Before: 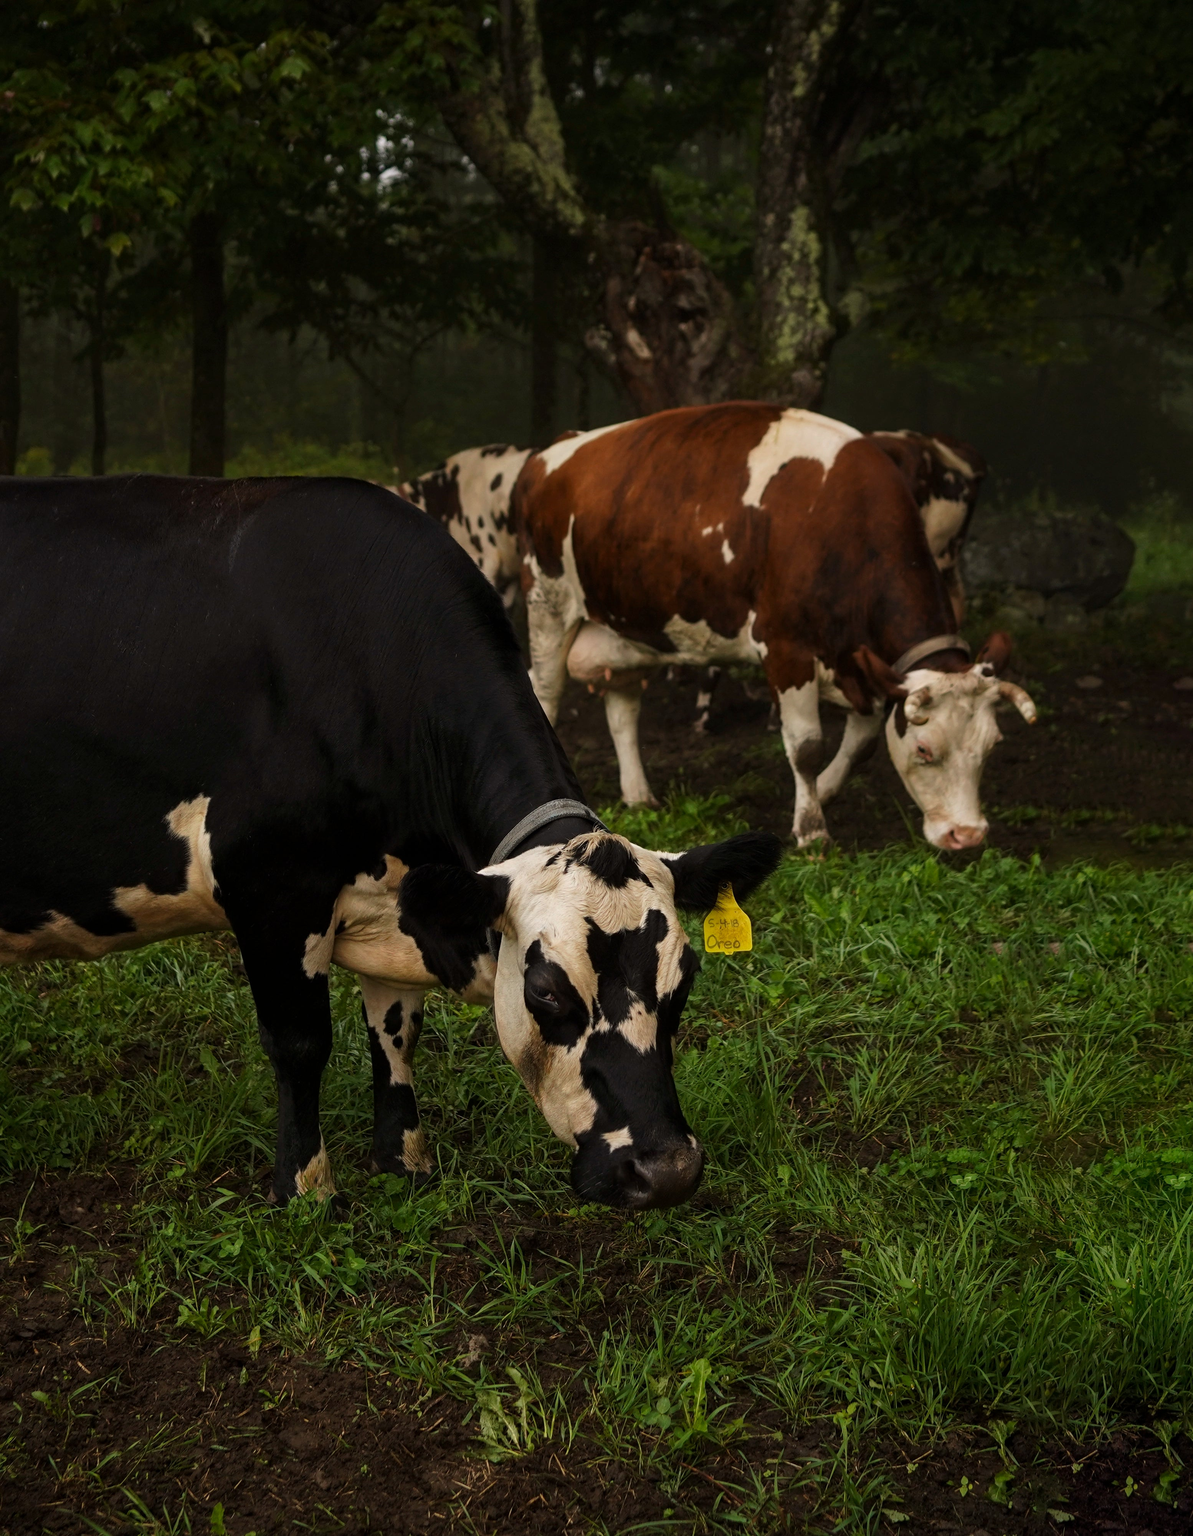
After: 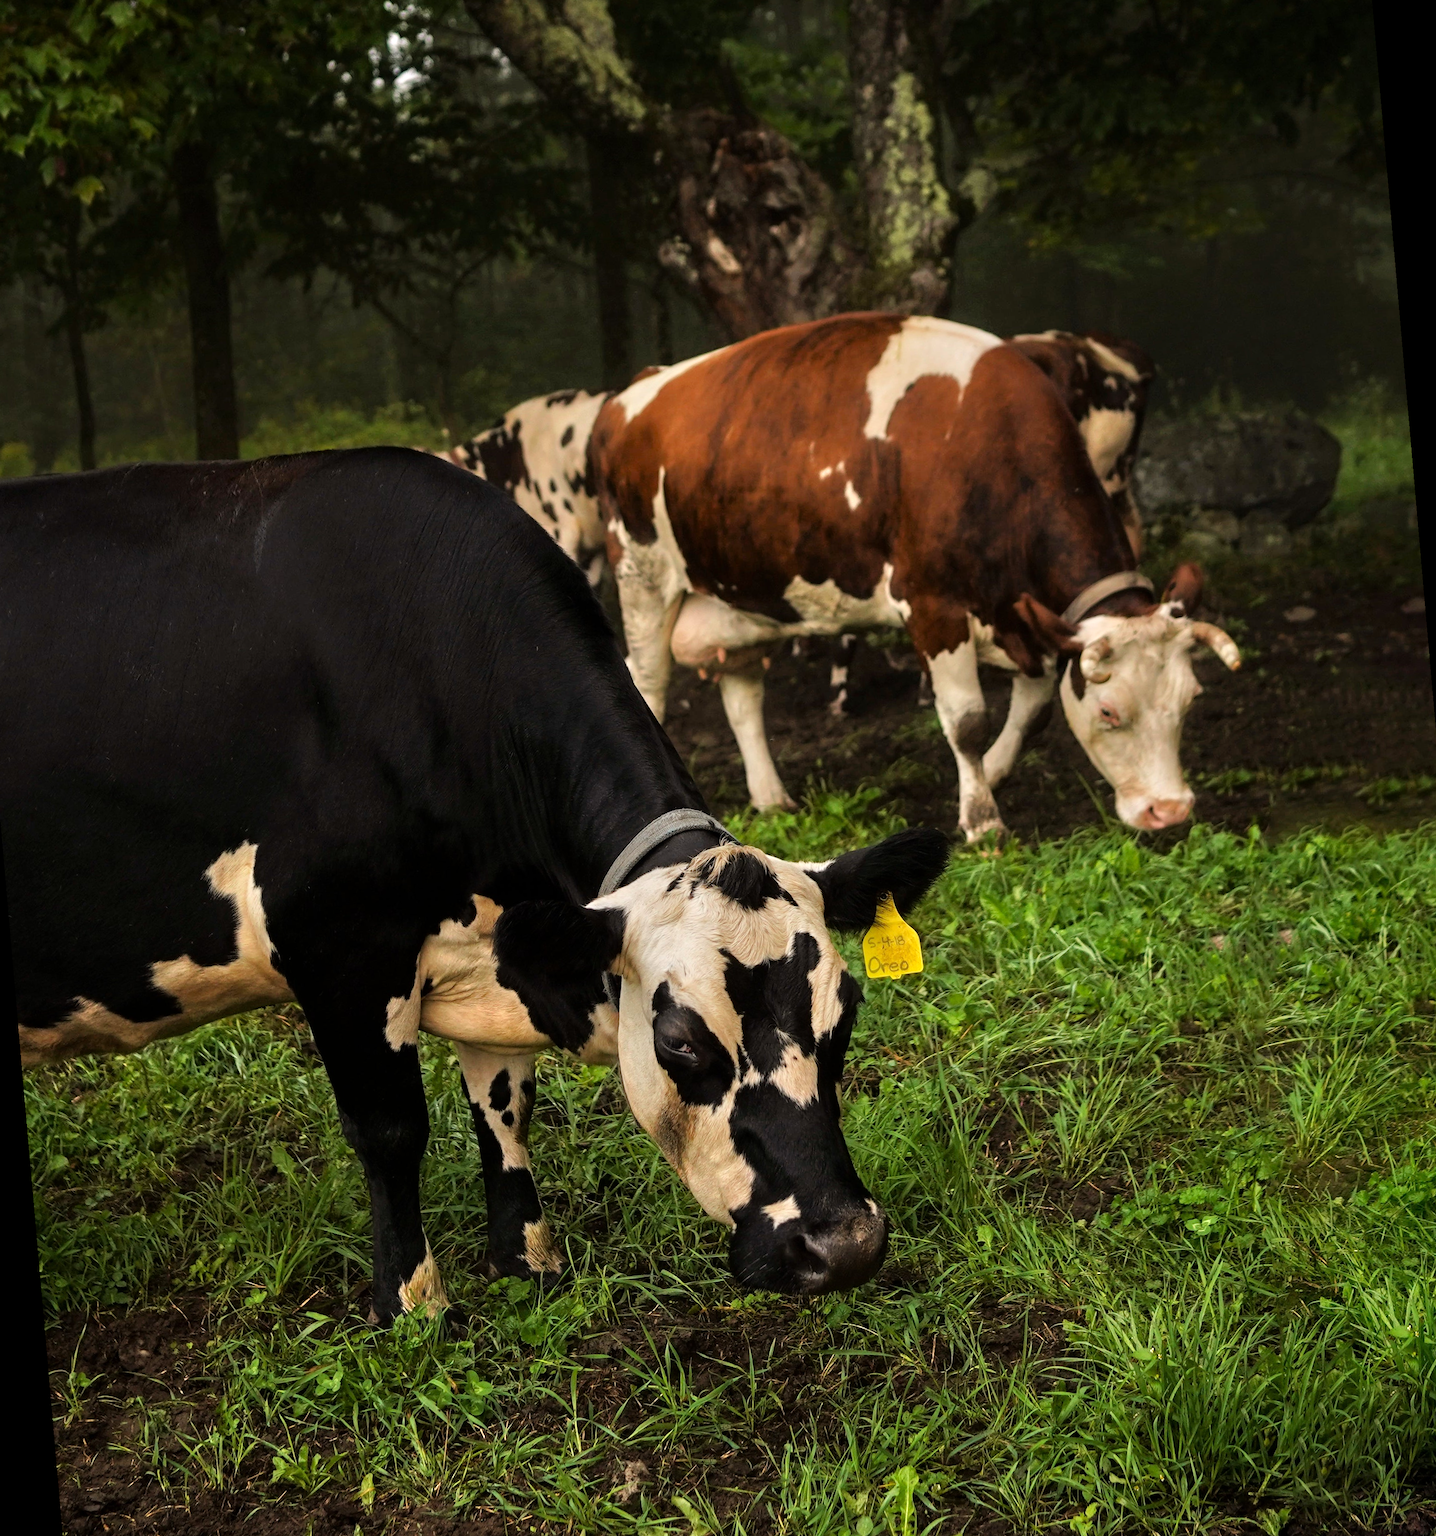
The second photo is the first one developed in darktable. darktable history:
tone equalizer: -7 EV 0.15 EV, -6 EV 0.6 EV, -5 EV 1.15 EV, -4 EV 1.33 EV, -3 EV 1.15 EV, -2 EV 0.6 EV, -1 EV 0.15 EV, mask exposure compensation -0.5 EV
rotate and perspective: rotation -5°, crop left 0.05, crop right 0.952, crop top 0.11, crop bottom 0.89
